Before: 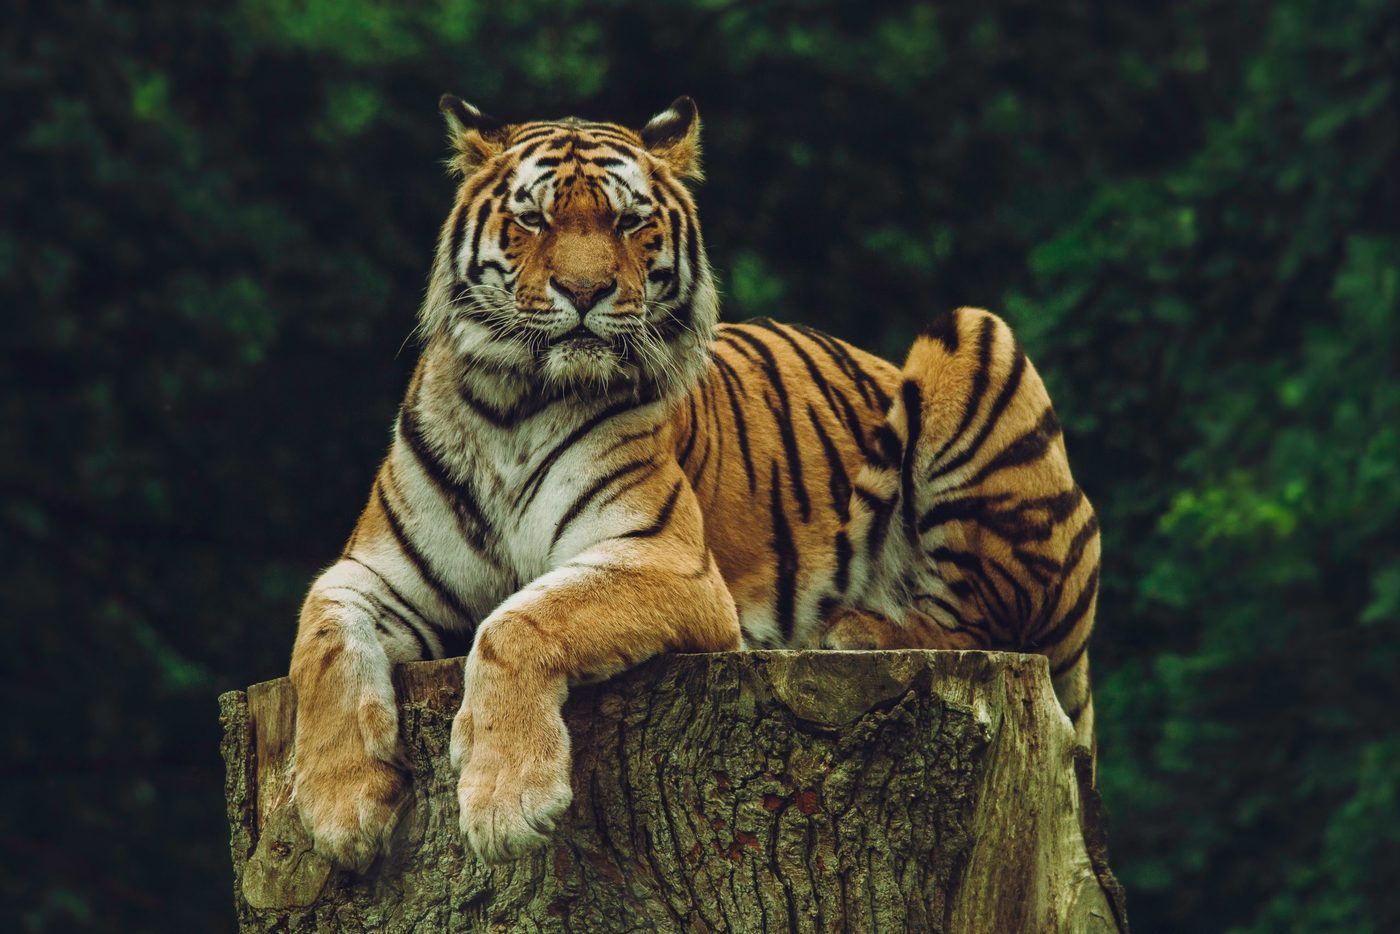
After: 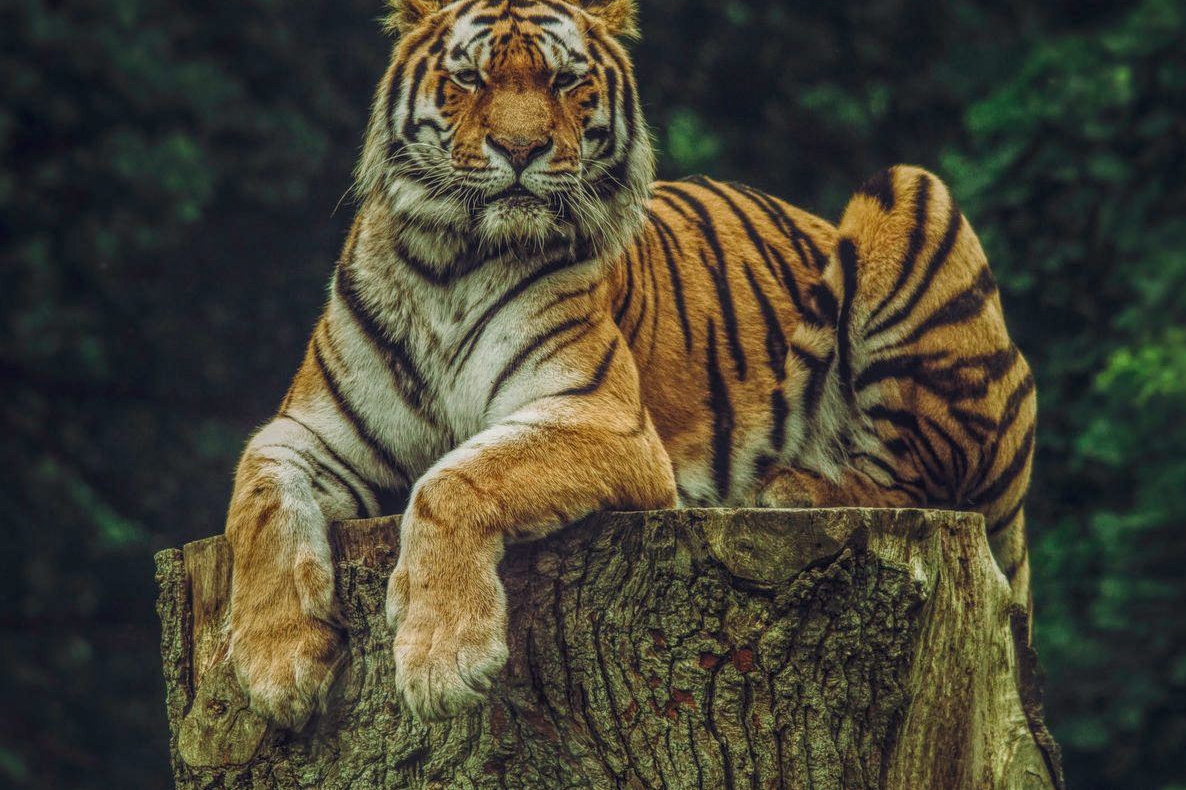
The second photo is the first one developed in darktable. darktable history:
crop and rotate: left 4.582%, top 15.324%, right 10.667%
local contrast: highlights 67%, shadows 35%, detail 167%, midtone range 0.2
